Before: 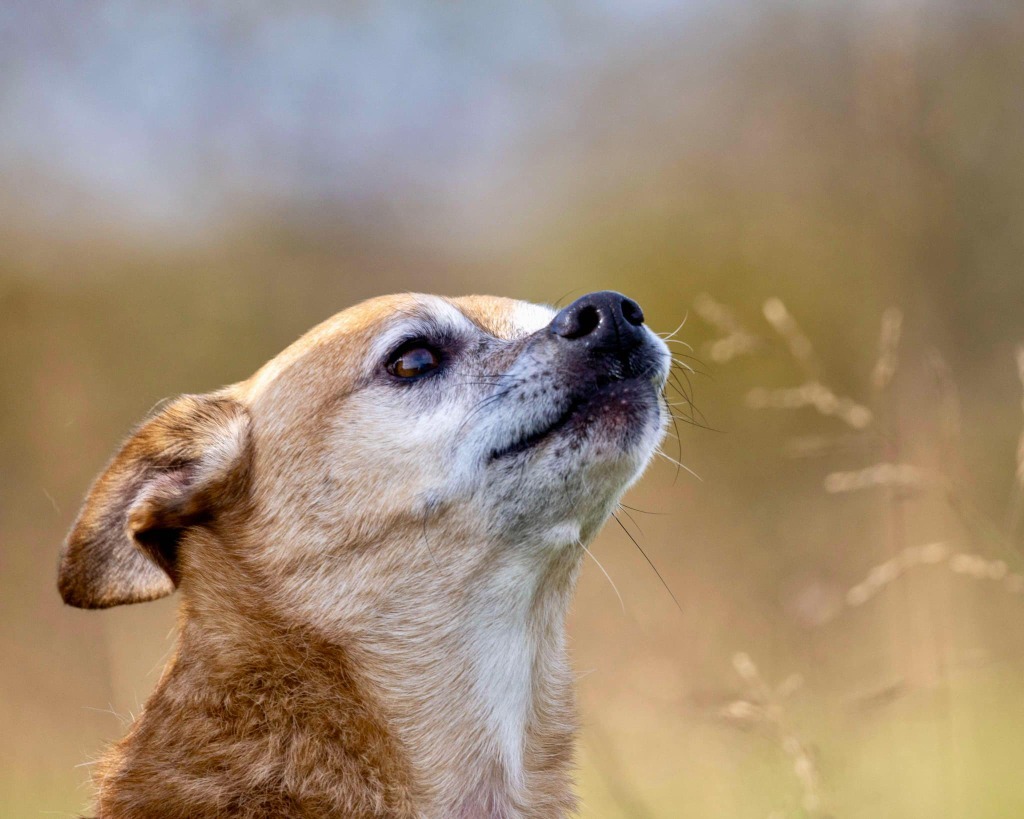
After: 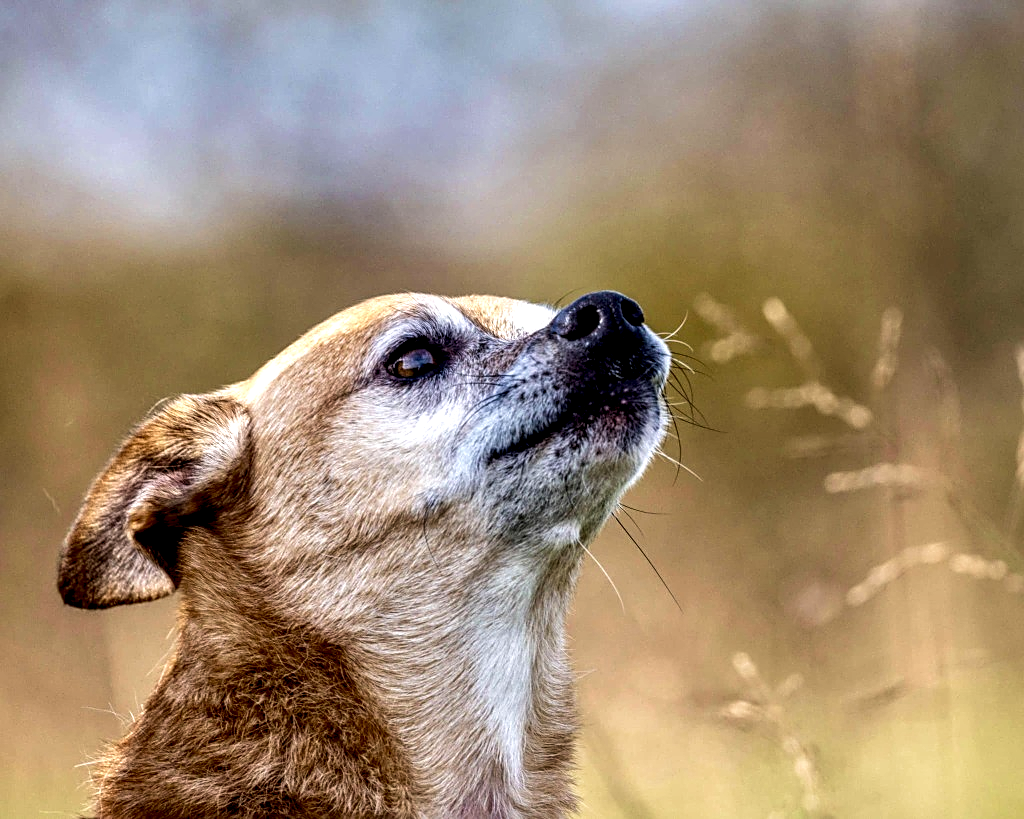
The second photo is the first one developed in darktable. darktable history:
velvia: strength 15.33%
sharpen: amount 0.537
local contrast: highlights 16%, detail 188%
